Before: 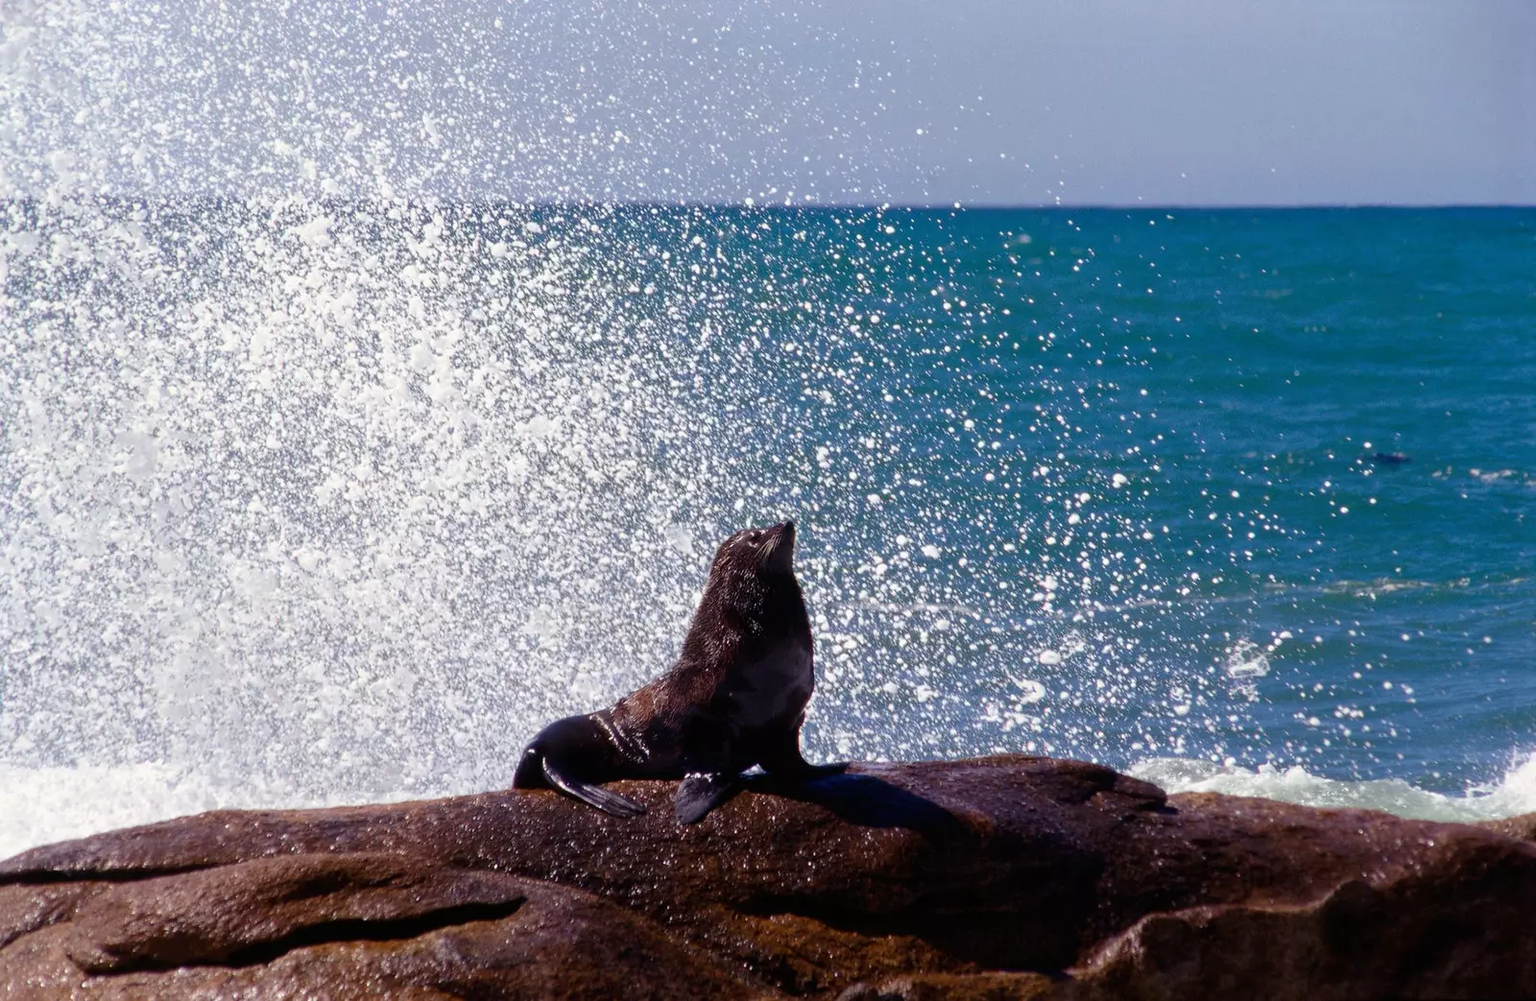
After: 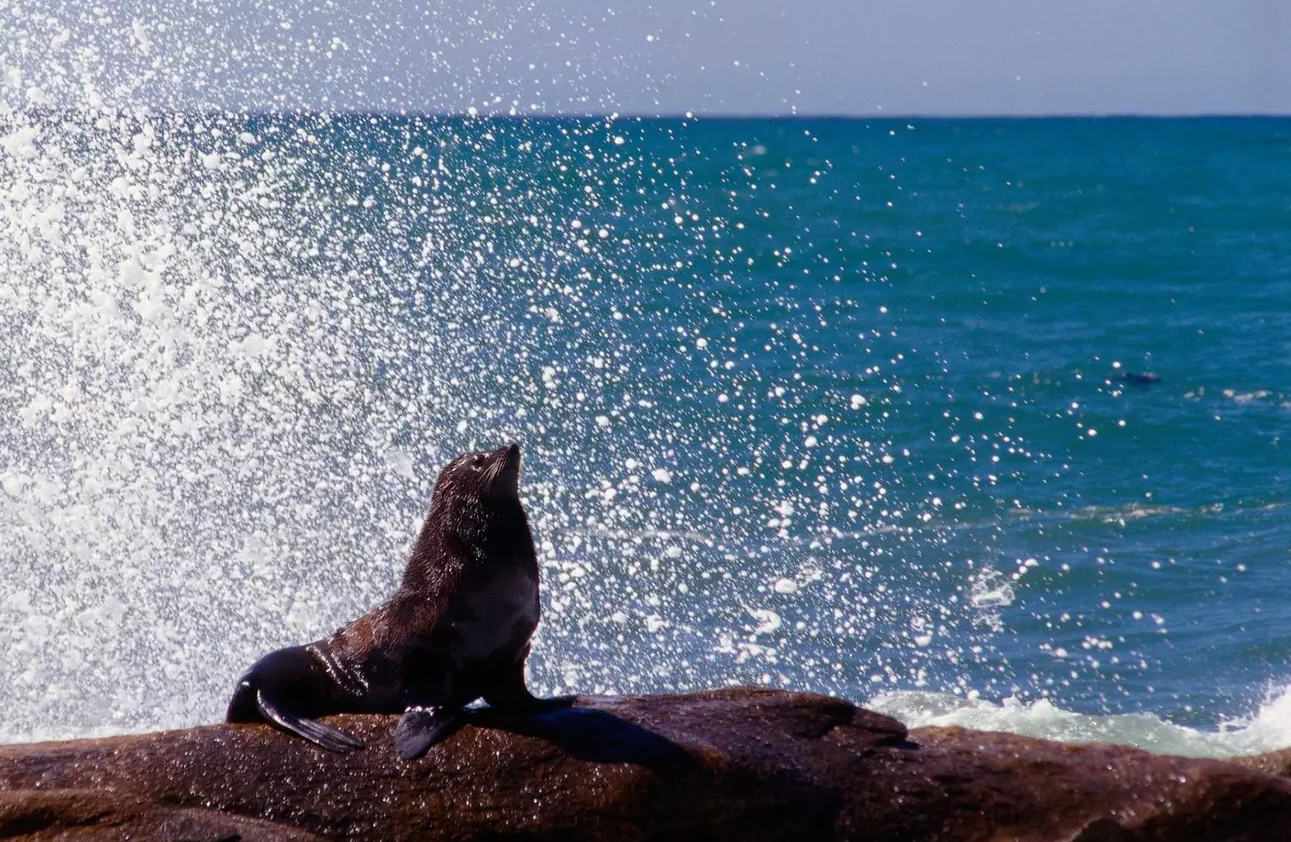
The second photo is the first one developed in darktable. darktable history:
exposure: exposure -0.052 EV, compensate highlight preservation false
crop: left 19.299%, top 9.526%, right 0.001%, bottom 9.7%
